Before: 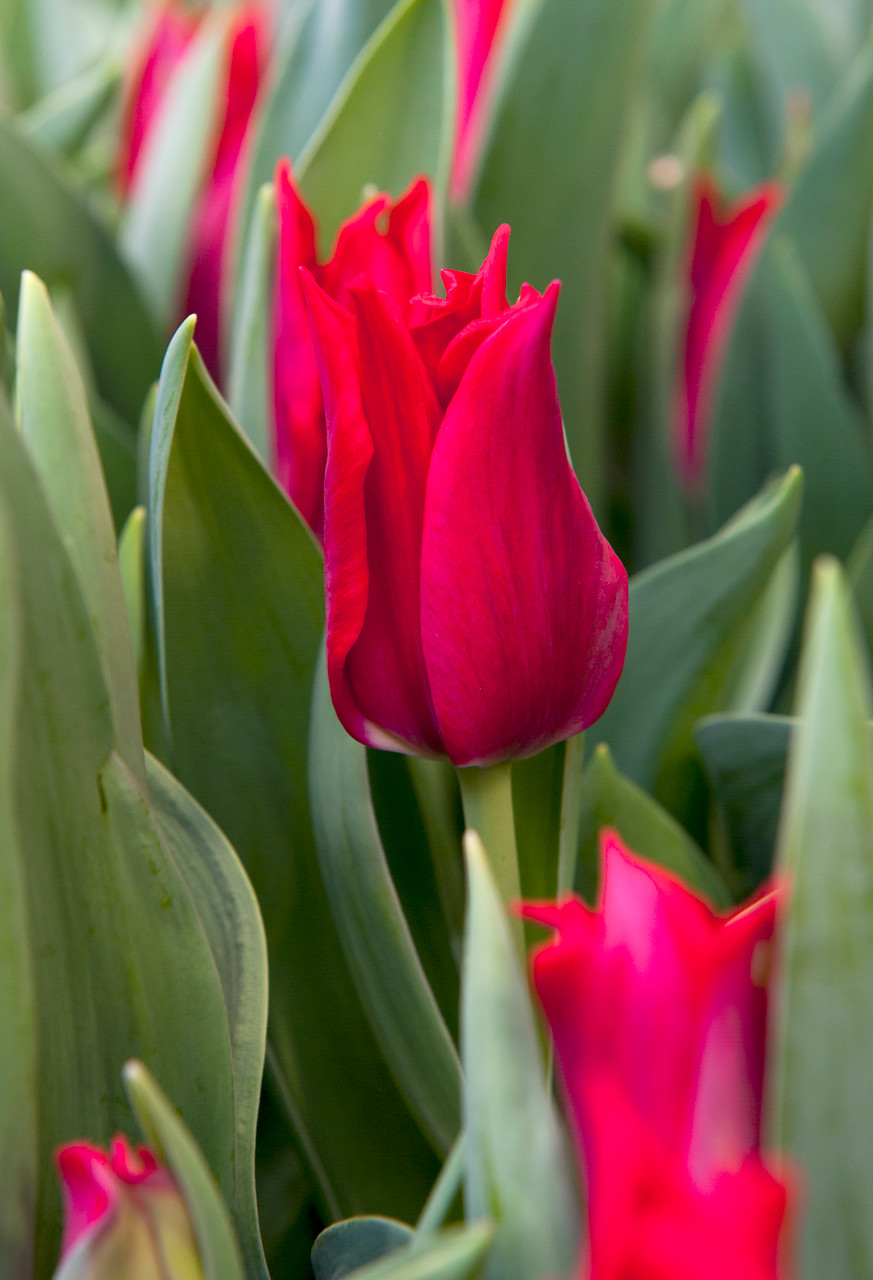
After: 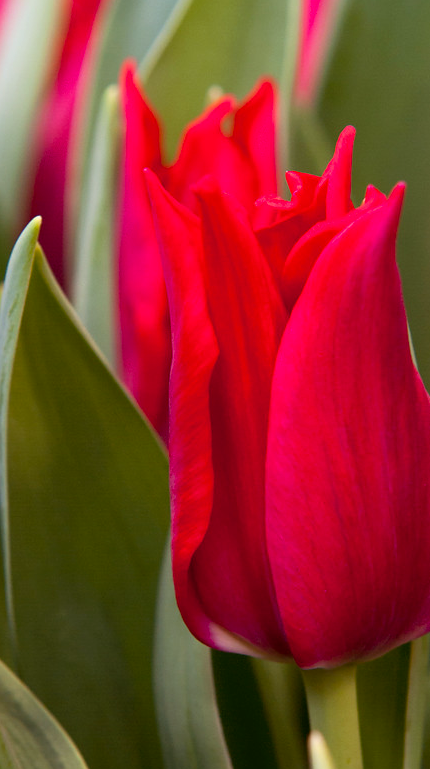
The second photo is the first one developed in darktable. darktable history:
crop: left 17.835%, top 7.675%, right 32.881%, bottom 32.213%
rgb levels: mode RGB, independent channels, levels [[0, 0.5, 1], [0, 0.521, 1], [0, 0.536, 1]]
